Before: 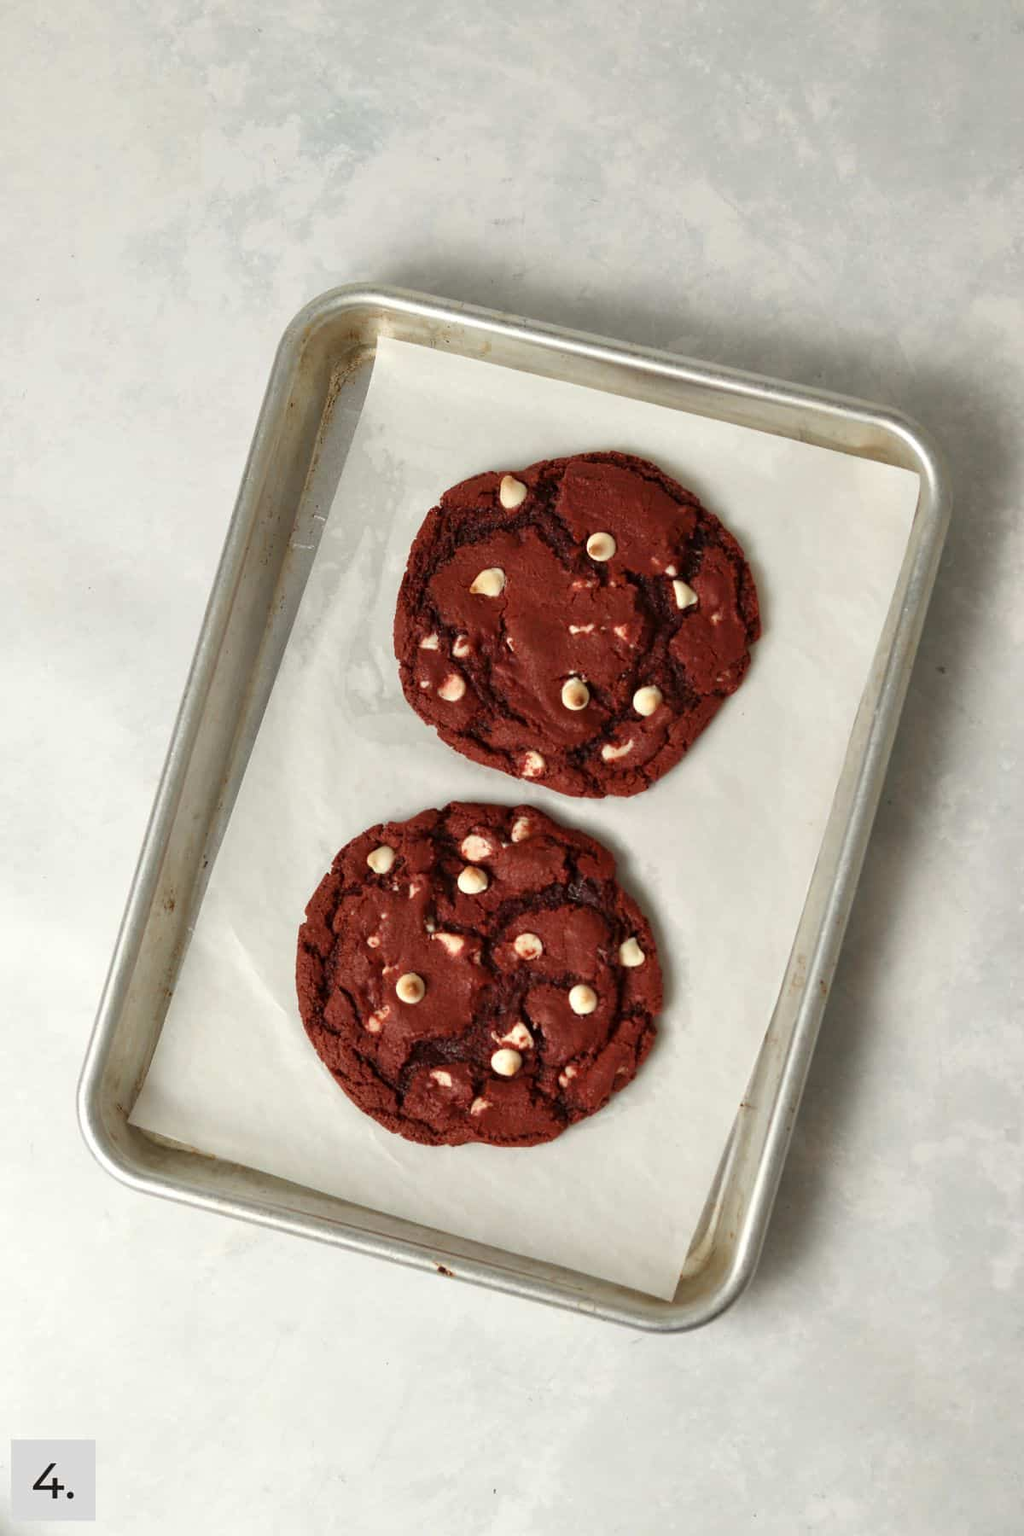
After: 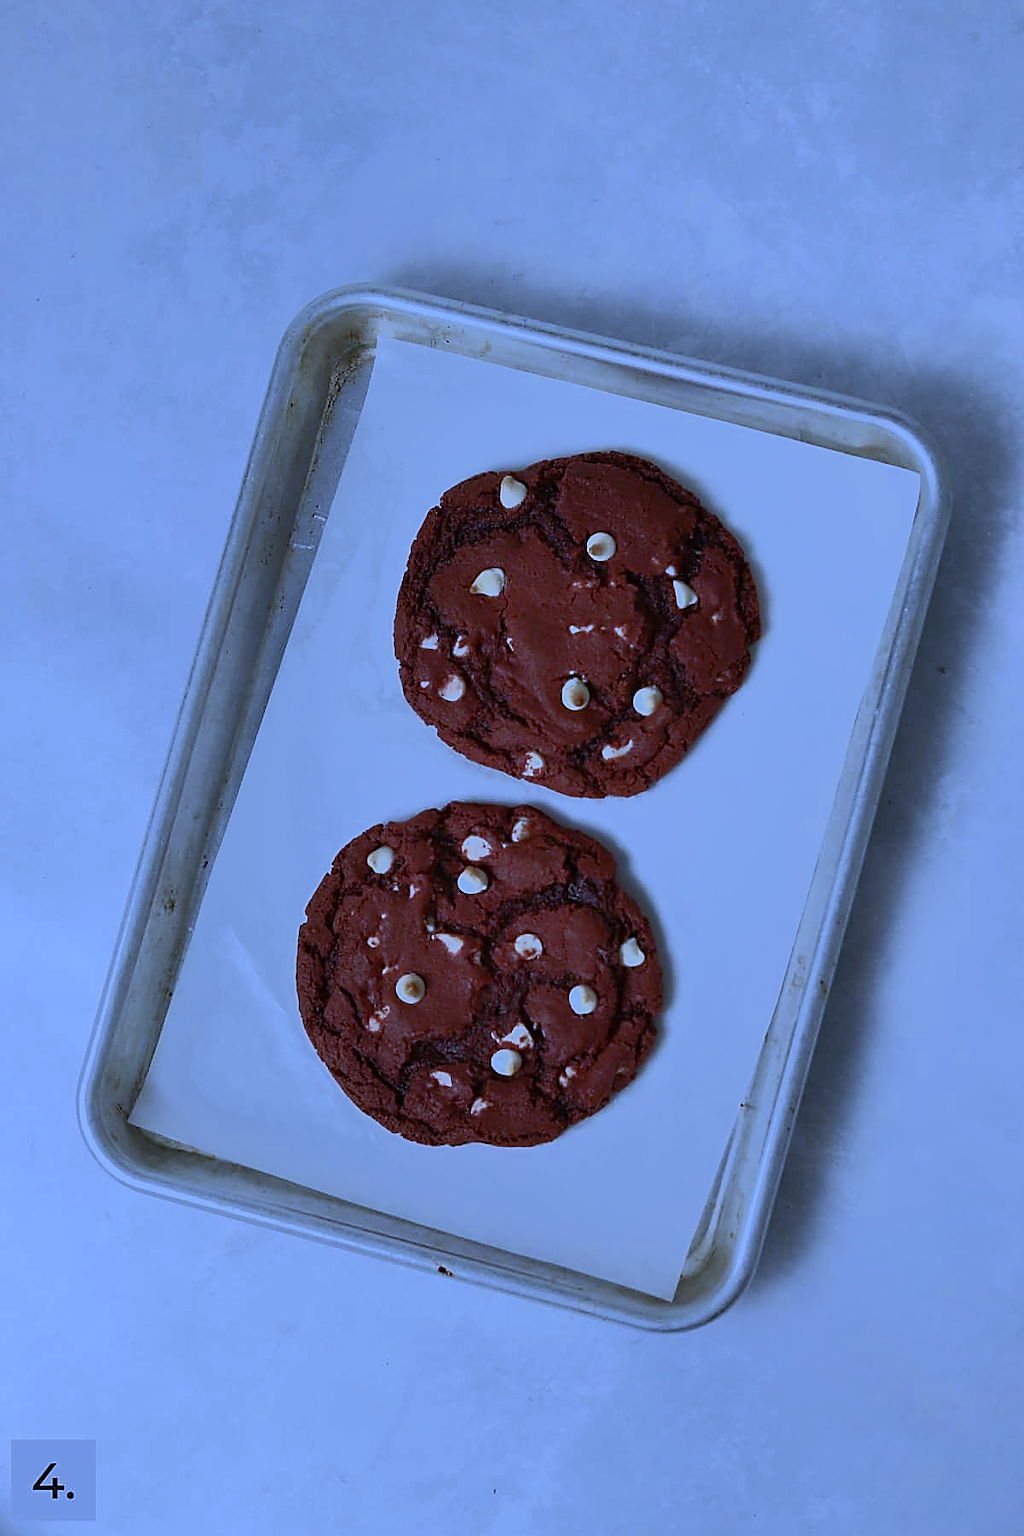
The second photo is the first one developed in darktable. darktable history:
sharpen: radius 1.4, amount 1.25, threshold 0.7
exposure: black level correction 0, exposure -0.721 EV, compensate highlight preservation false
tone equalizer: -7 EV -0.63 EV, -6 EV 1 EV, -5 EV -0.45 EV, -4 EV 0.43 EV, -3 EV 0.41 EV, -2 EV 0.15 EV, -1 EV -0.15 EV, +0 EV -0.39 EV, smoothing diameter 25%, edges refinement/feathering 10, preserve details guided filter
white balance: red 0.766, blue 1.537
